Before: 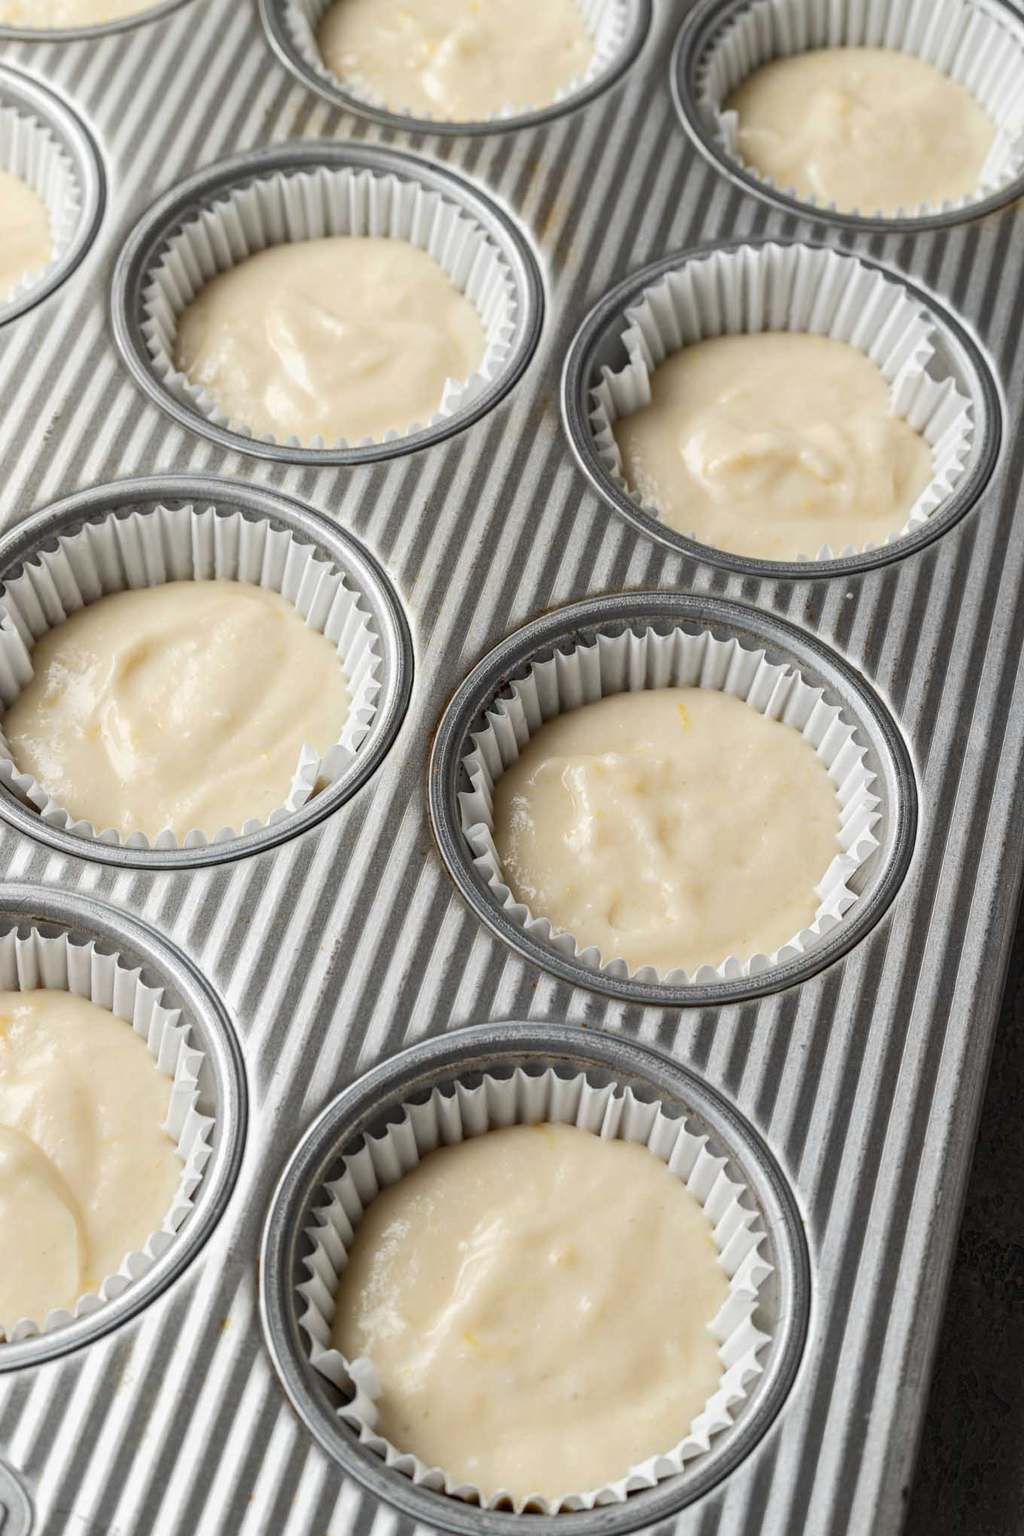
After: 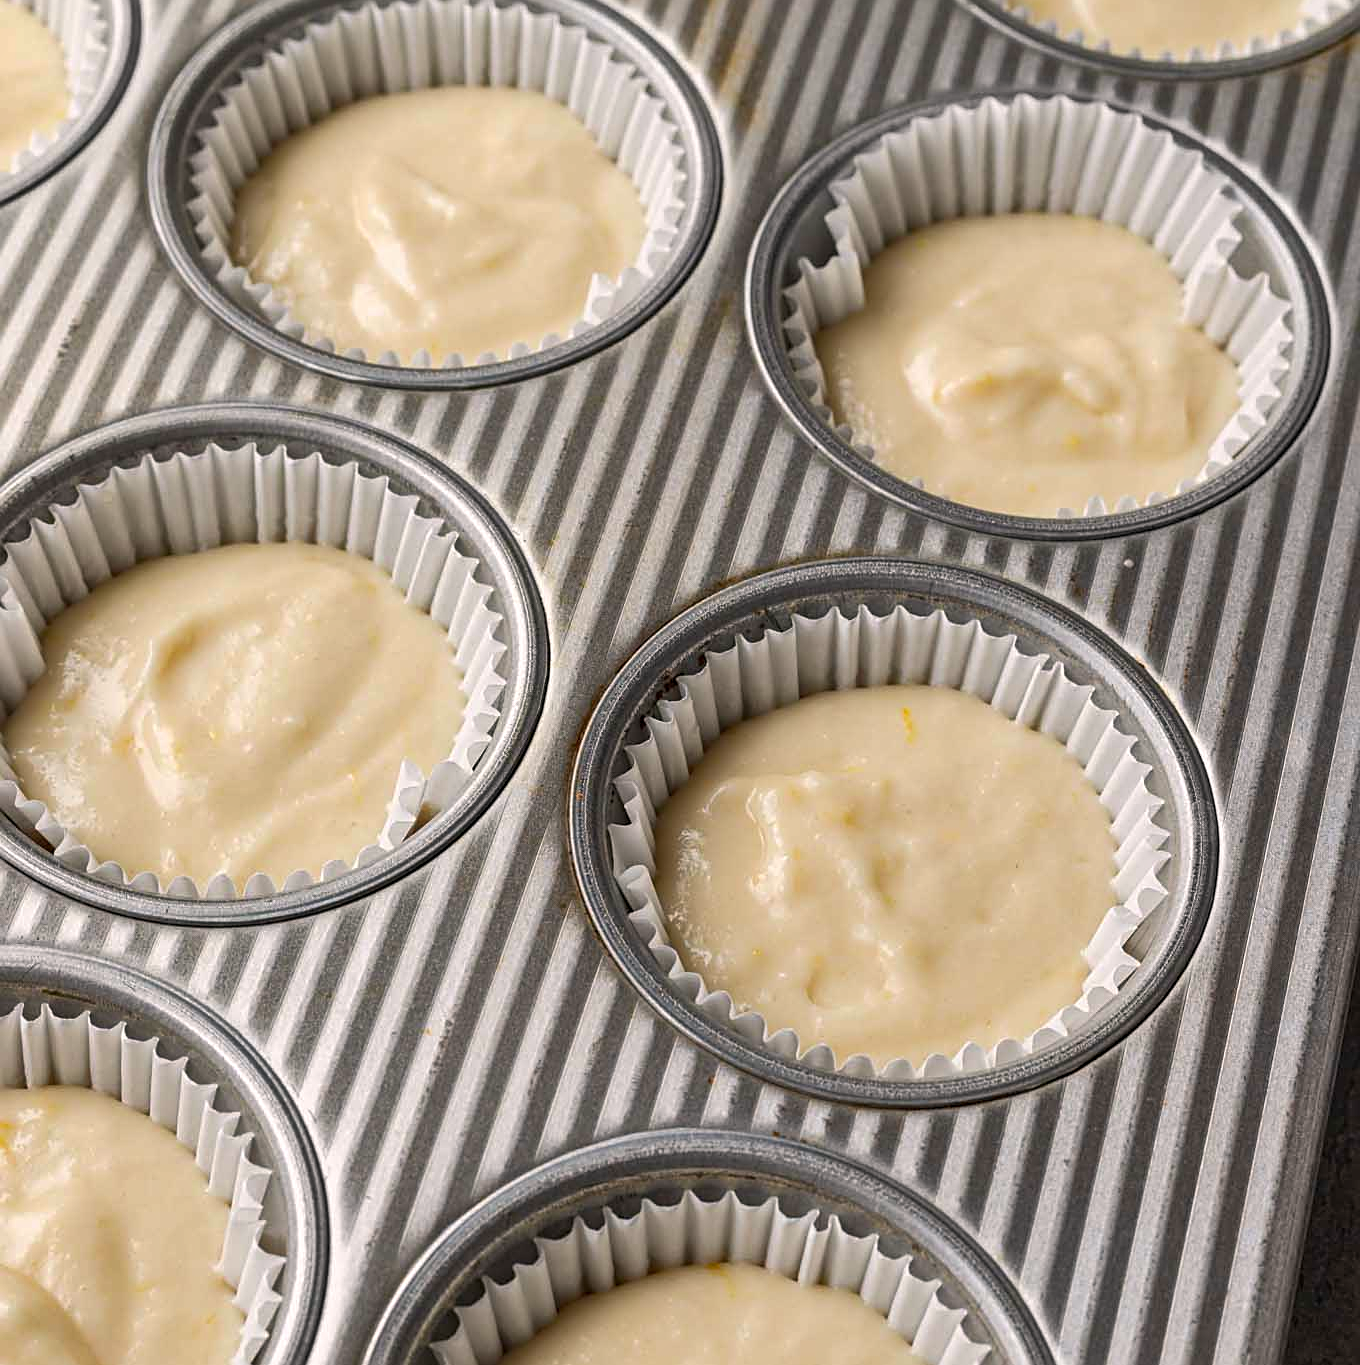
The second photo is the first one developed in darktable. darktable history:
sharpen: on, module defaults
shadows and highlights: soften with gaussian
crop: top 11.181%, bottom 21.906%
color correction: highlights a* 3.24, highlights b* 1.97, saturation 1.24
